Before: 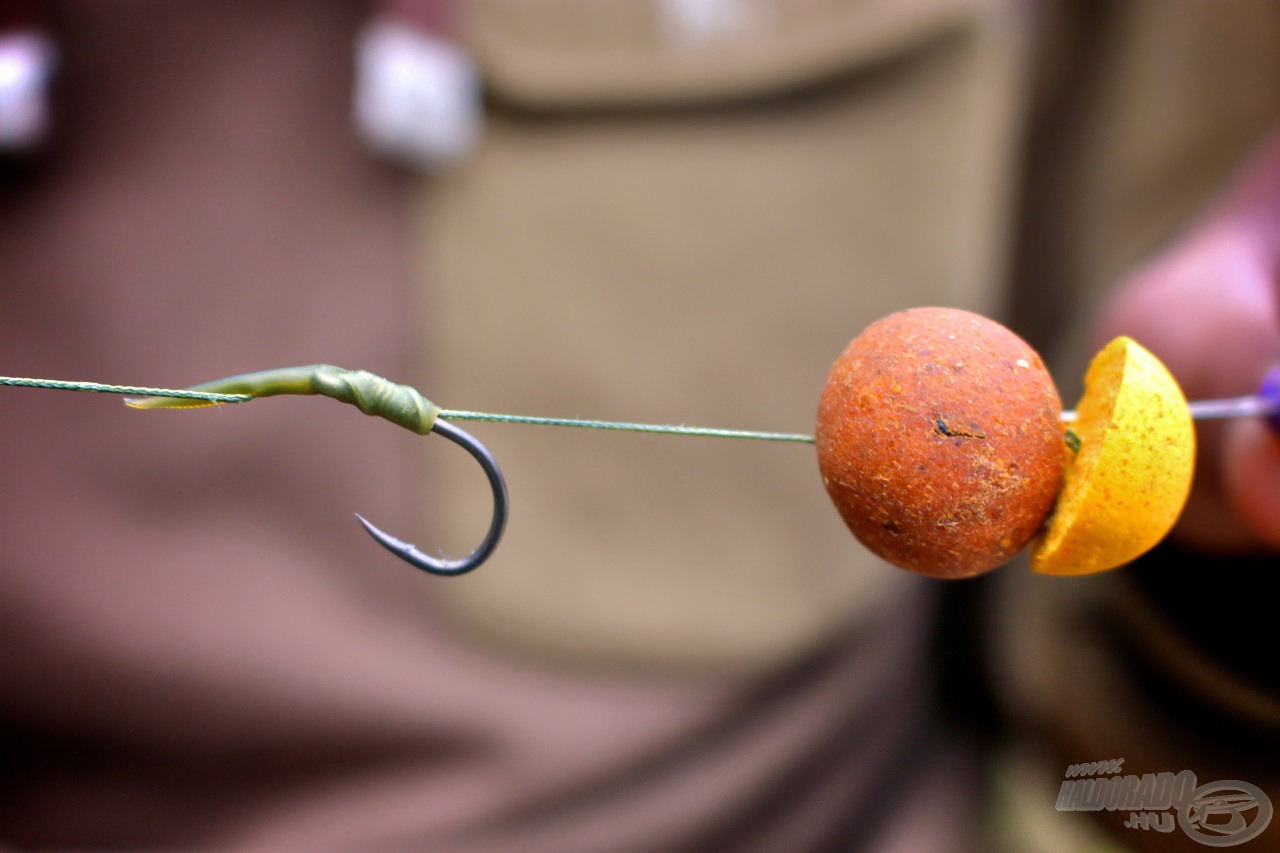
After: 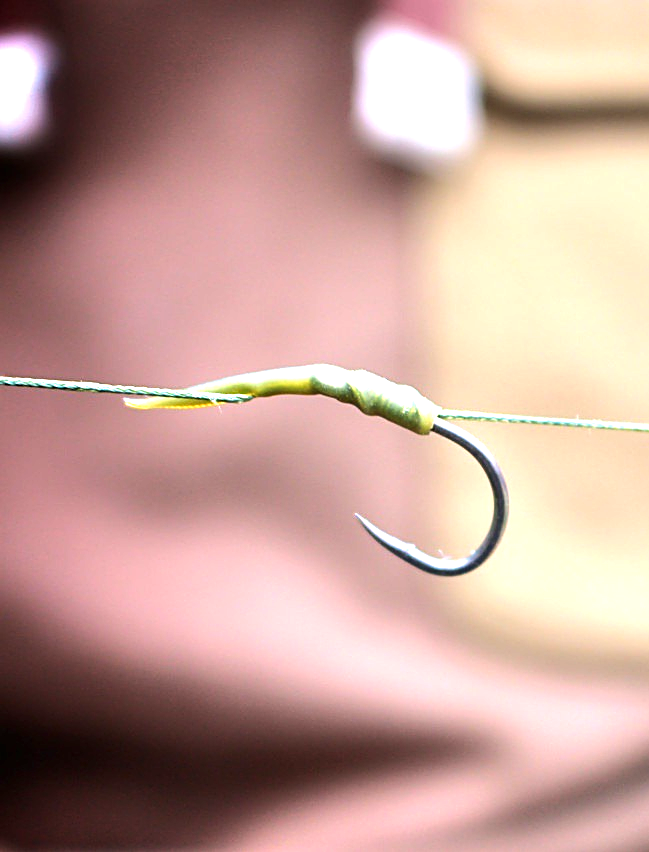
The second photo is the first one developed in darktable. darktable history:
exposure: black level correction 0, exposure 1.2 EV, compensate highlight preservation false
tone equalizer: -8 EV -0.421 EV, -7 EV -0.428 EV, -6 EV -0.34 EV, -5 EV -0.234 EV, -3 EV 0.249 EV, -2 EV 0.356 EV, -1 EV 0.394 EV, +0 EV 0.425 EV, edges refinement/feathering 500, mask exposure compensation -1.57 EV, preserve details no
sharpen: on, module defaults
crop and rotate: left 0.027%, top 0%, right 49.203%
